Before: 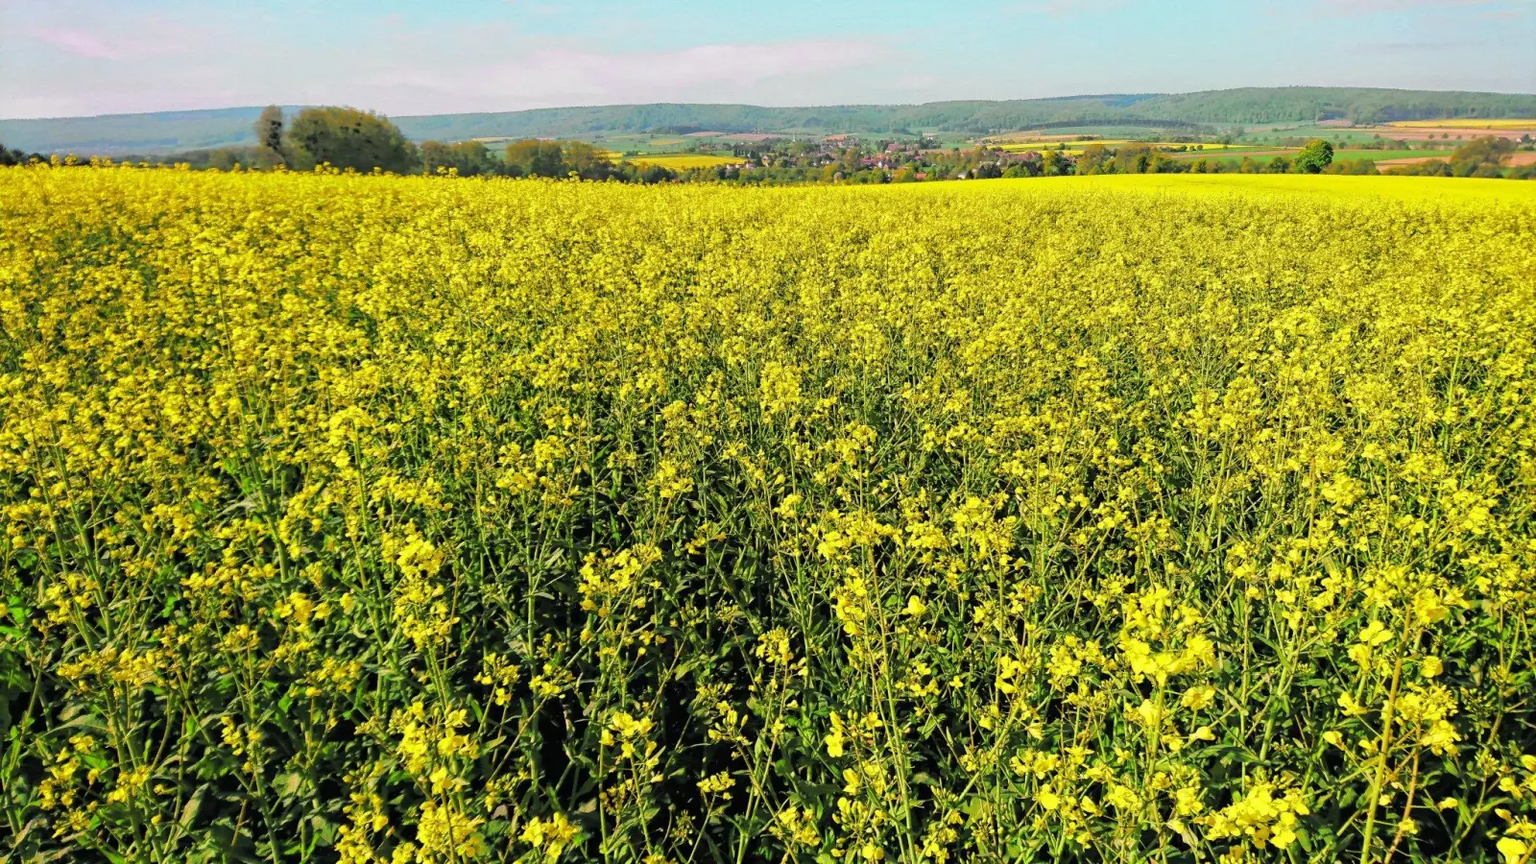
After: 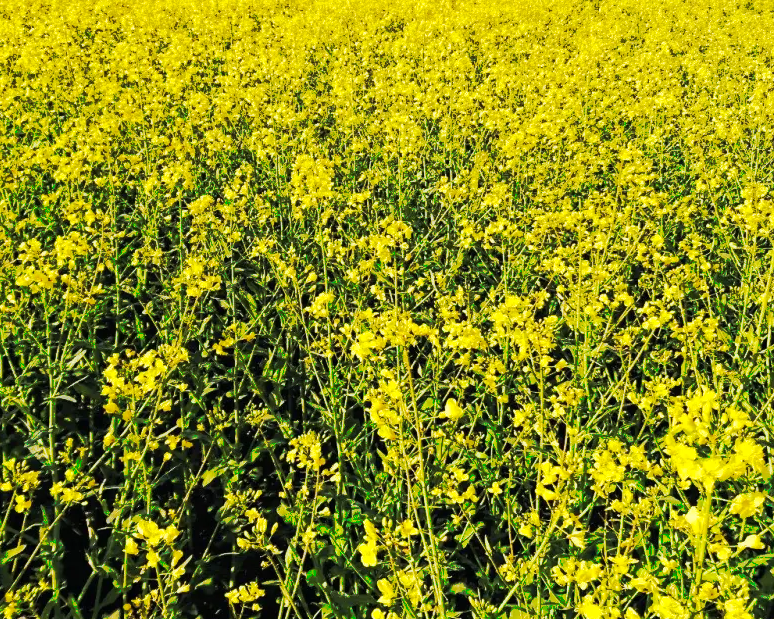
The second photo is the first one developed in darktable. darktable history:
tone curve: curves: ch0 [(0, 0) (0.003, 0.003) (0.011, 0.01) (0.025, 0.023) (0.044, 0.042) (0.069, 0.065) (0.1, 0.094) (0.136, 0.128) (0.177, 0.167) (0.224, 0.211) (0.277, 0.261) (0.335, 0.316) (0.399, 0.376) (0.468, 0.441) (0.543, 0.685) (0.623, 0.741) (0.709, 0.8) (0.801, 0.863) (0.898, 0.929) (1, 1)], preserve colors none
crop: left 31.334%, top 24.685%, right 20.275%, bottom 6.519%
